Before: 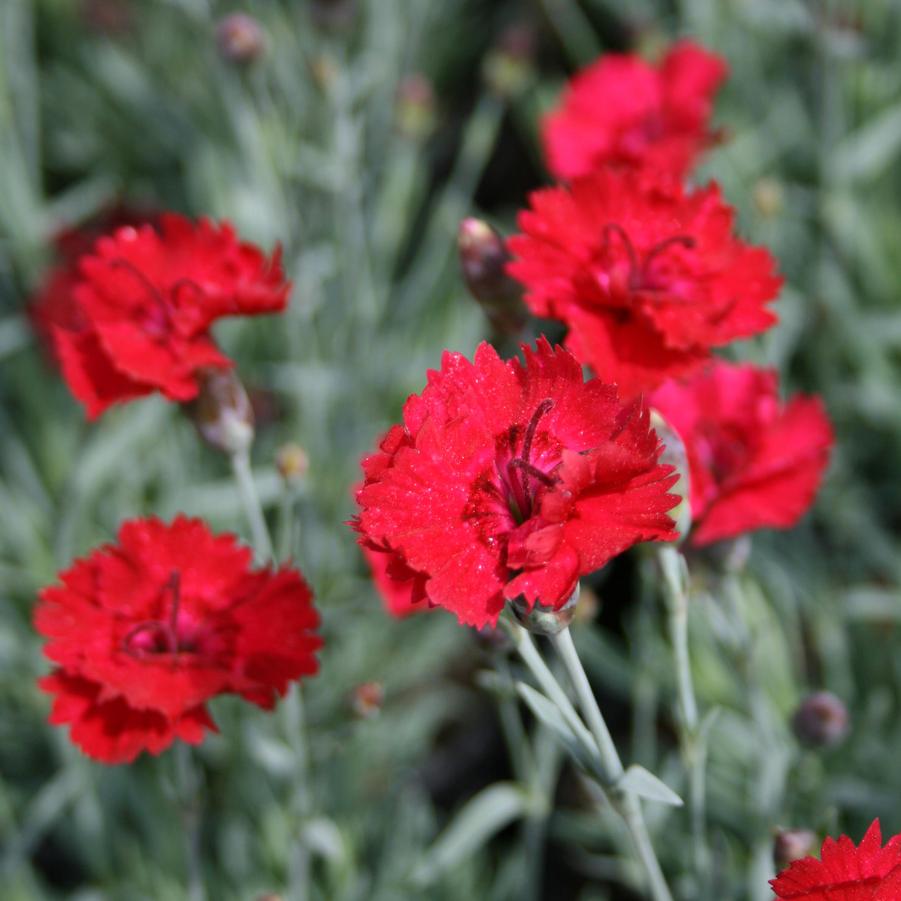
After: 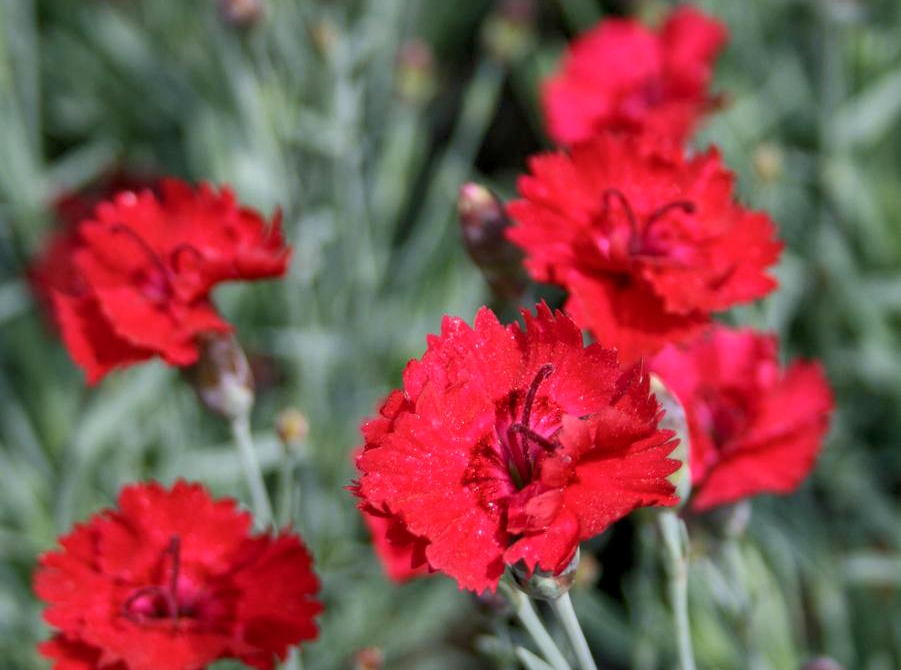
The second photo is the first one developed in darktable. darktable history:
crop: top 3.986%, bottom 21.632%
color balance rgb: perceptual saturation grading › global saturation -1.467%, global vibrance 19.529%
shadows and highlights: on, module defaults
local contrast: highlights 2%, shadows 1%, detail 133%
